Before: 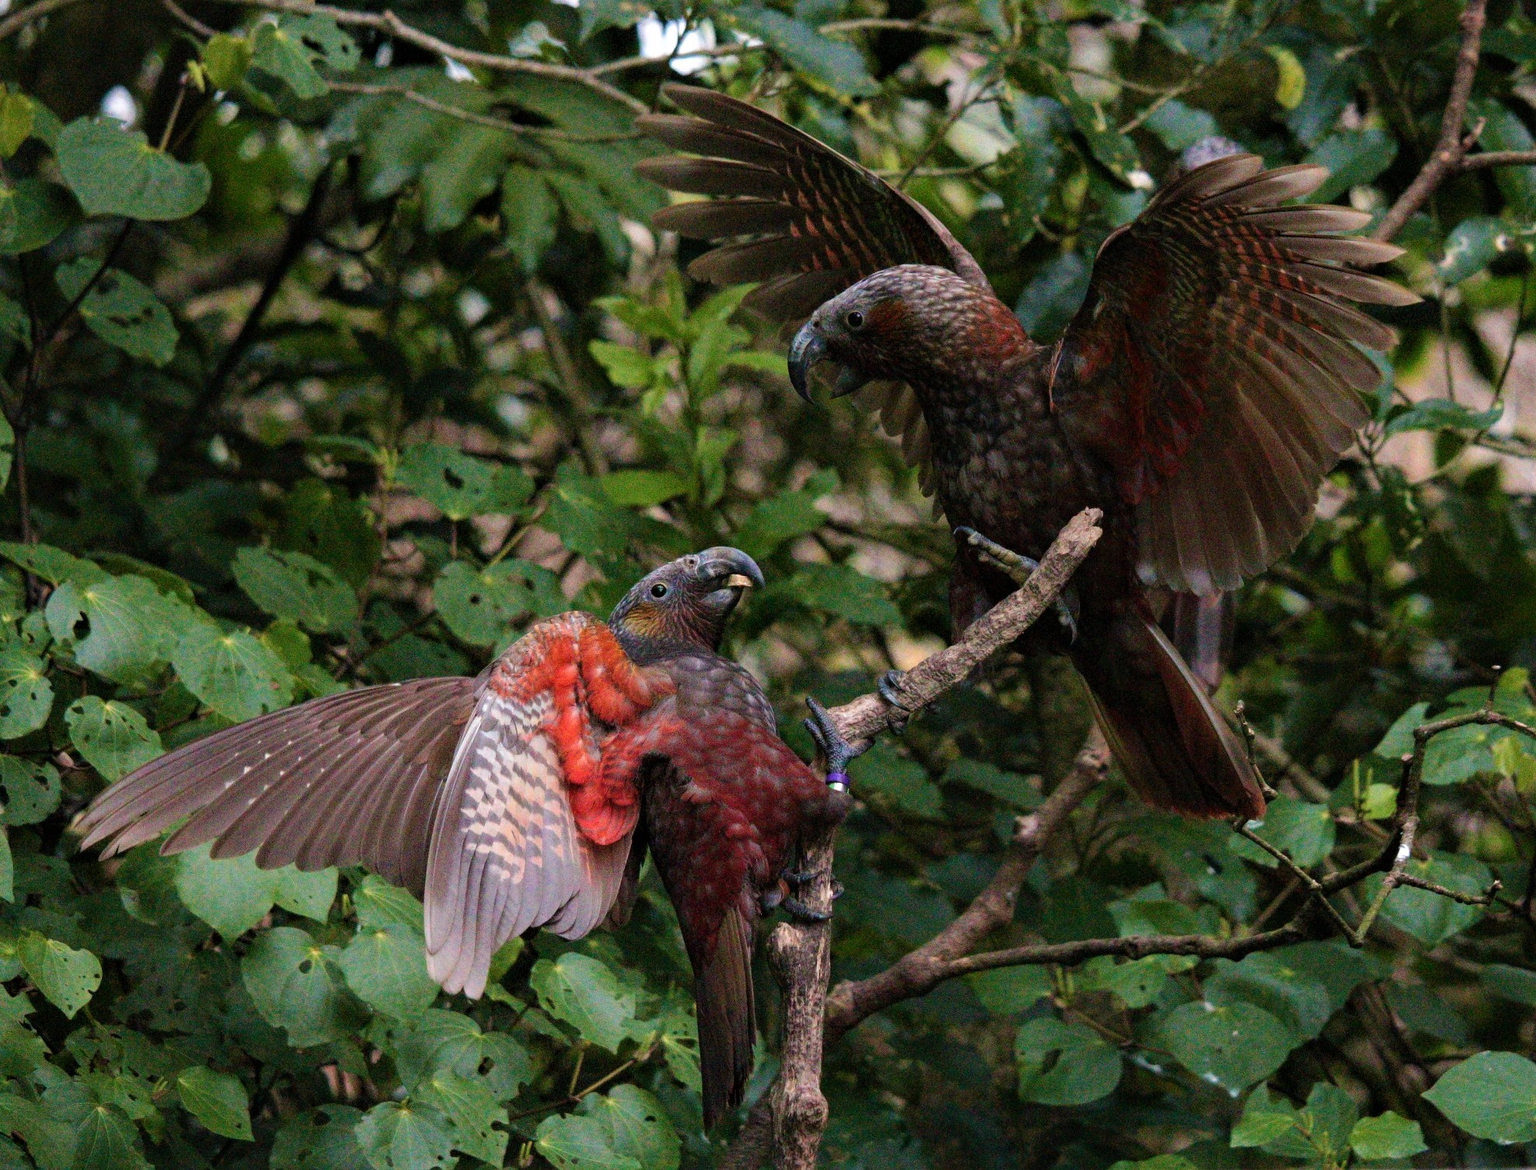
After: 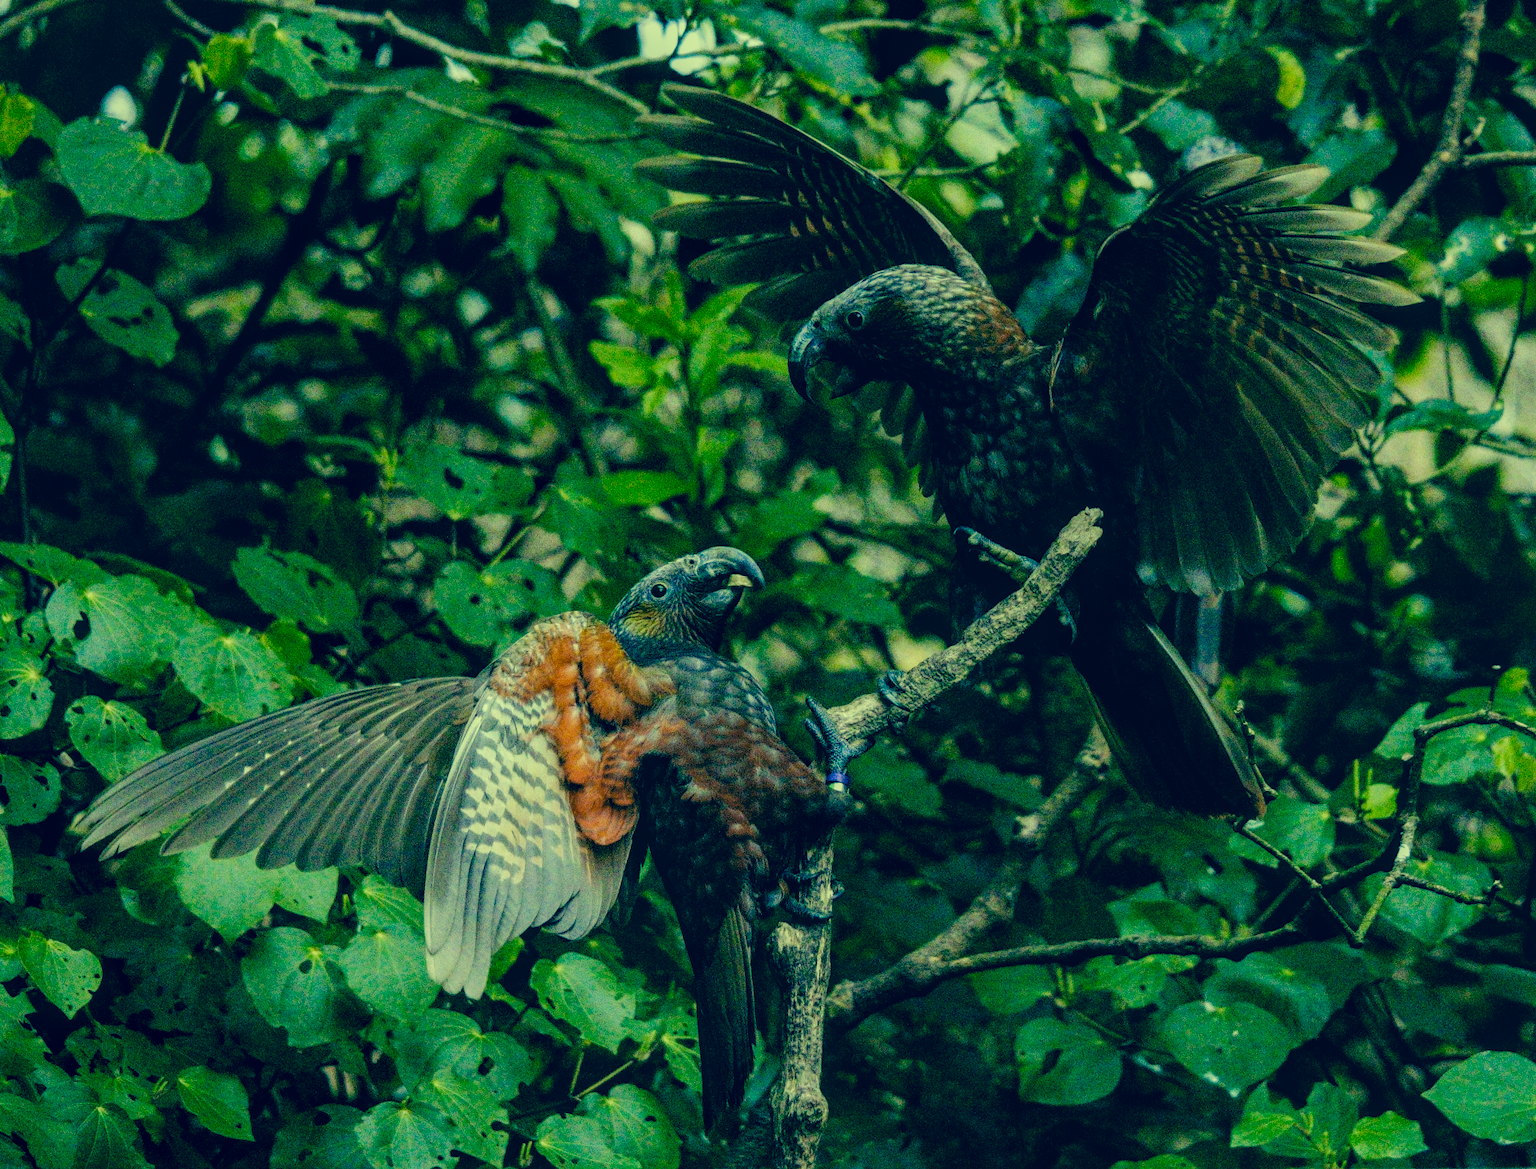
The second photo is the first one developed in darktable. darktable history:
local contrast: highlights 63%, detail 143%, midtone range 0.433
color correction: highlights a* -15.27, highlights b* 39.59, shadows a* -39.94, shadows b* -25.98
filmic rgb: black relative exposure -7.27 EV, white relative exposure 5.06 EV, hardness 3.2, add noise in highlights 0.002, preserve chrominance no, color science v3 (2019), use custom middle-gray values true, contrast in highlights soft
